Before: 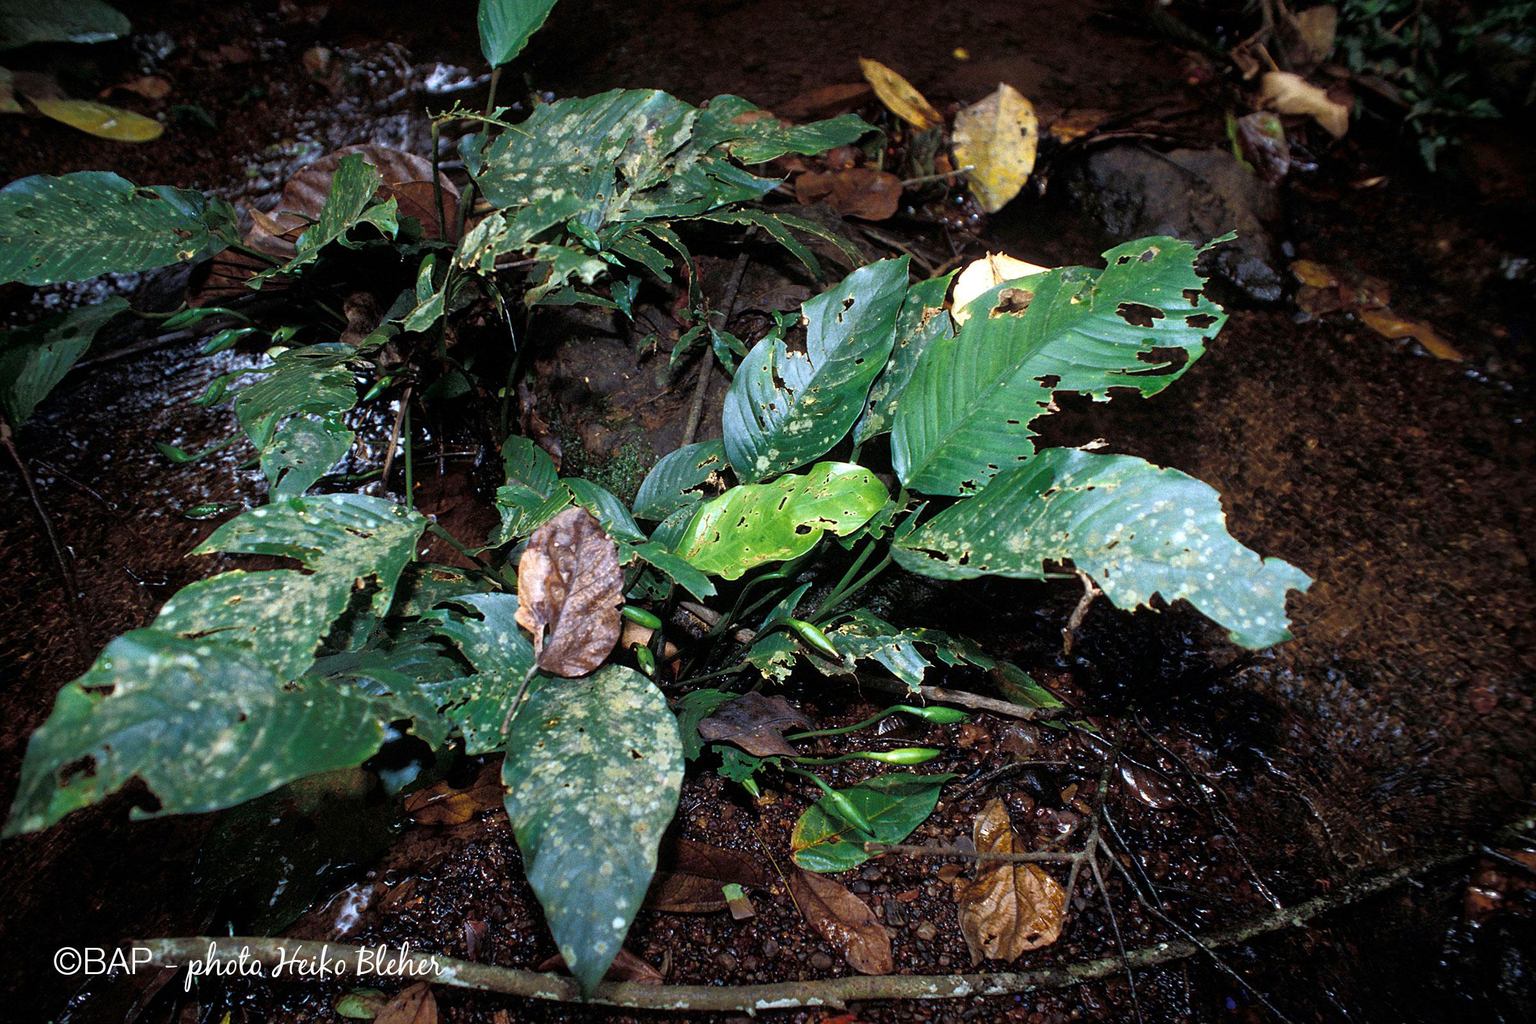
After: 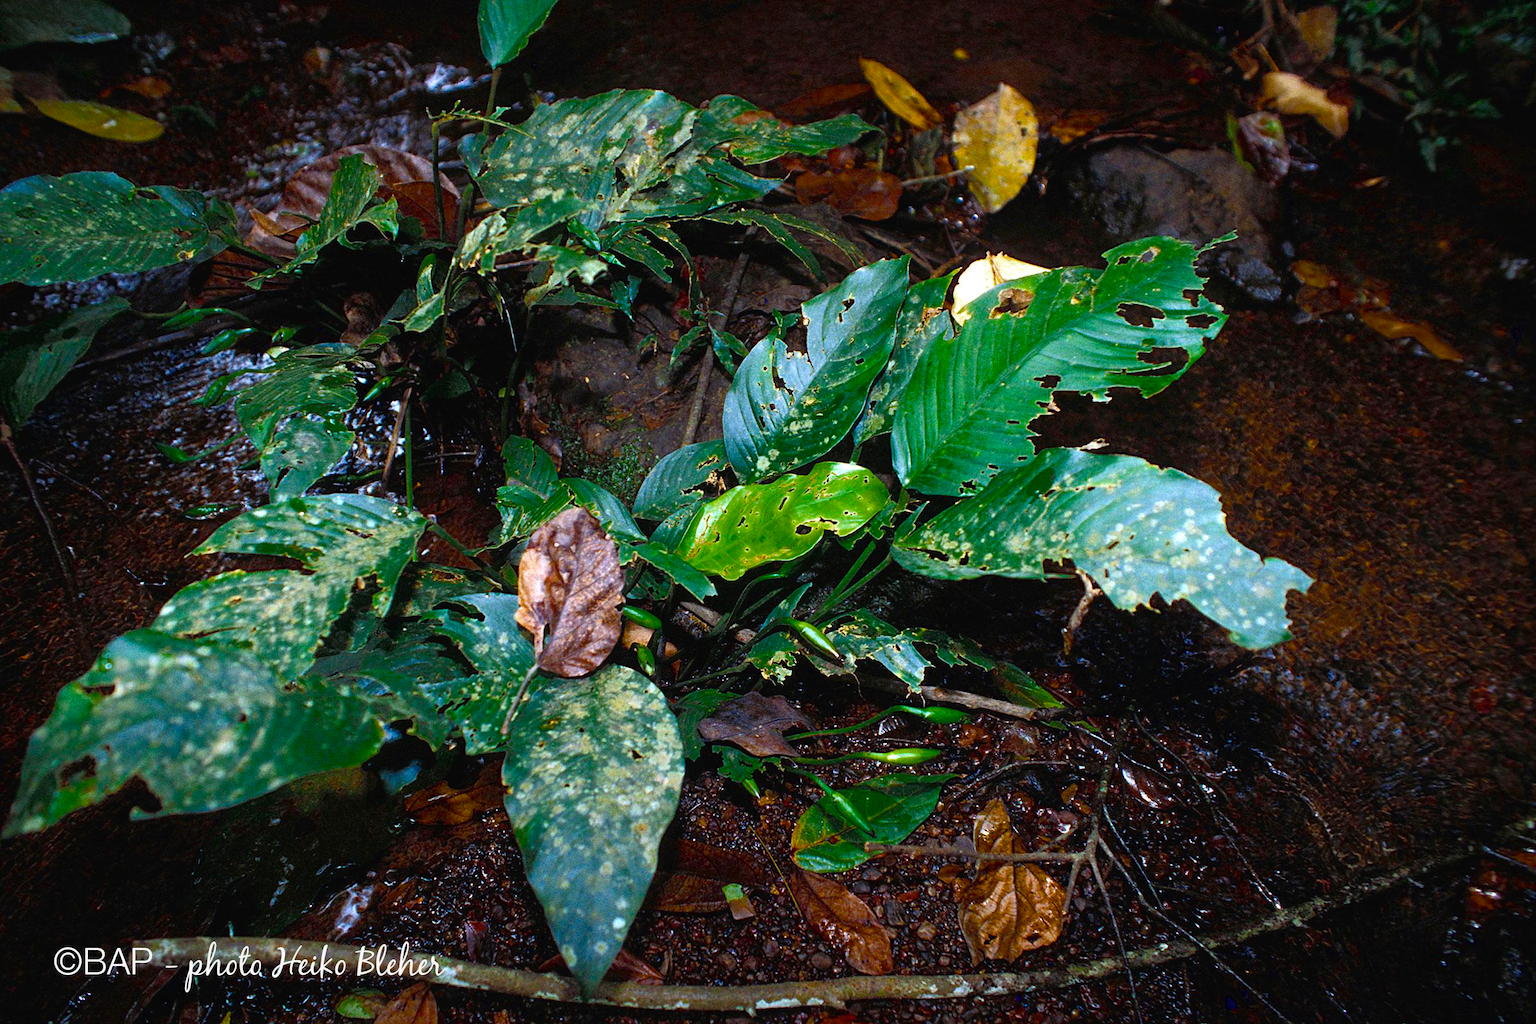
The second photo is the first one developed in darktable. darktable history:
color balance rgb: power › hue 329.42°, global offset › luminance 0.223%, perceptual saturation grading › global saturation 40.825%, global vibrance -1.446%, saturation formula JzAzBz (2021)
